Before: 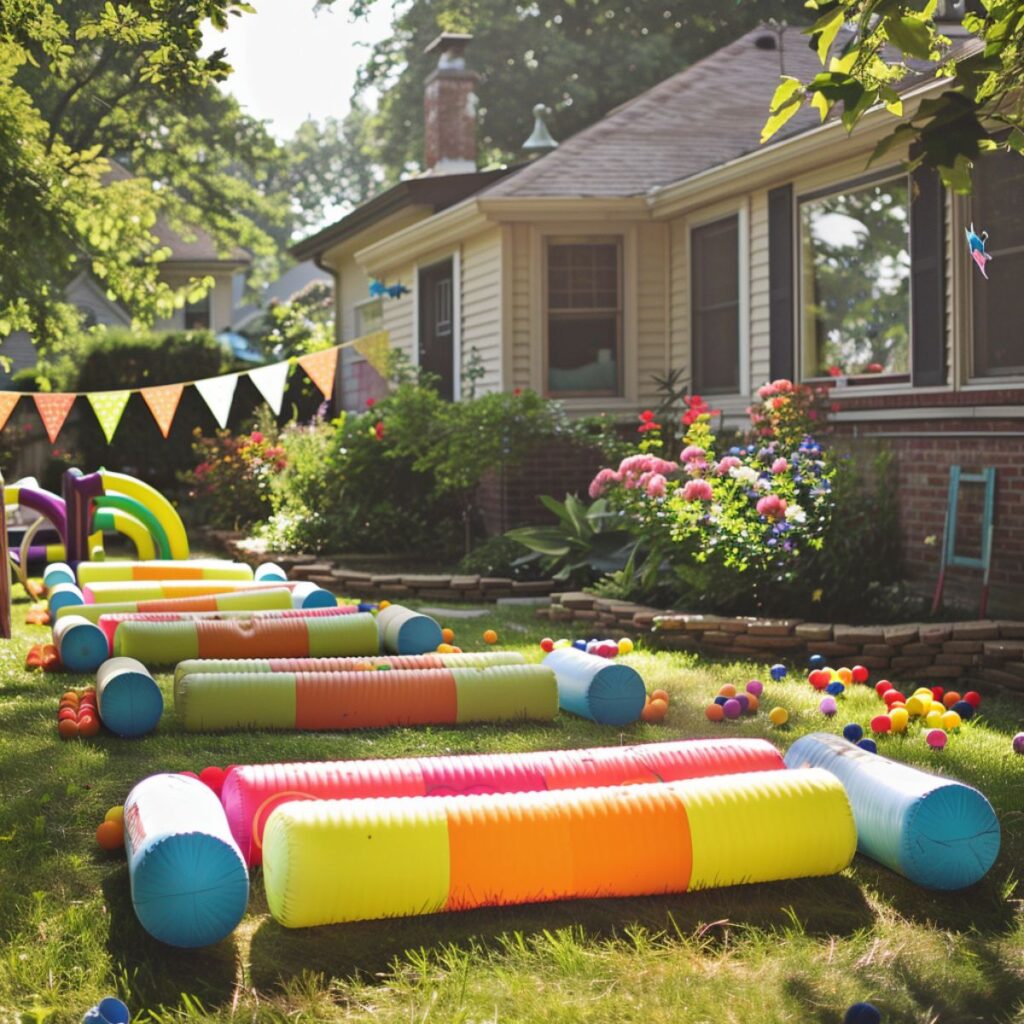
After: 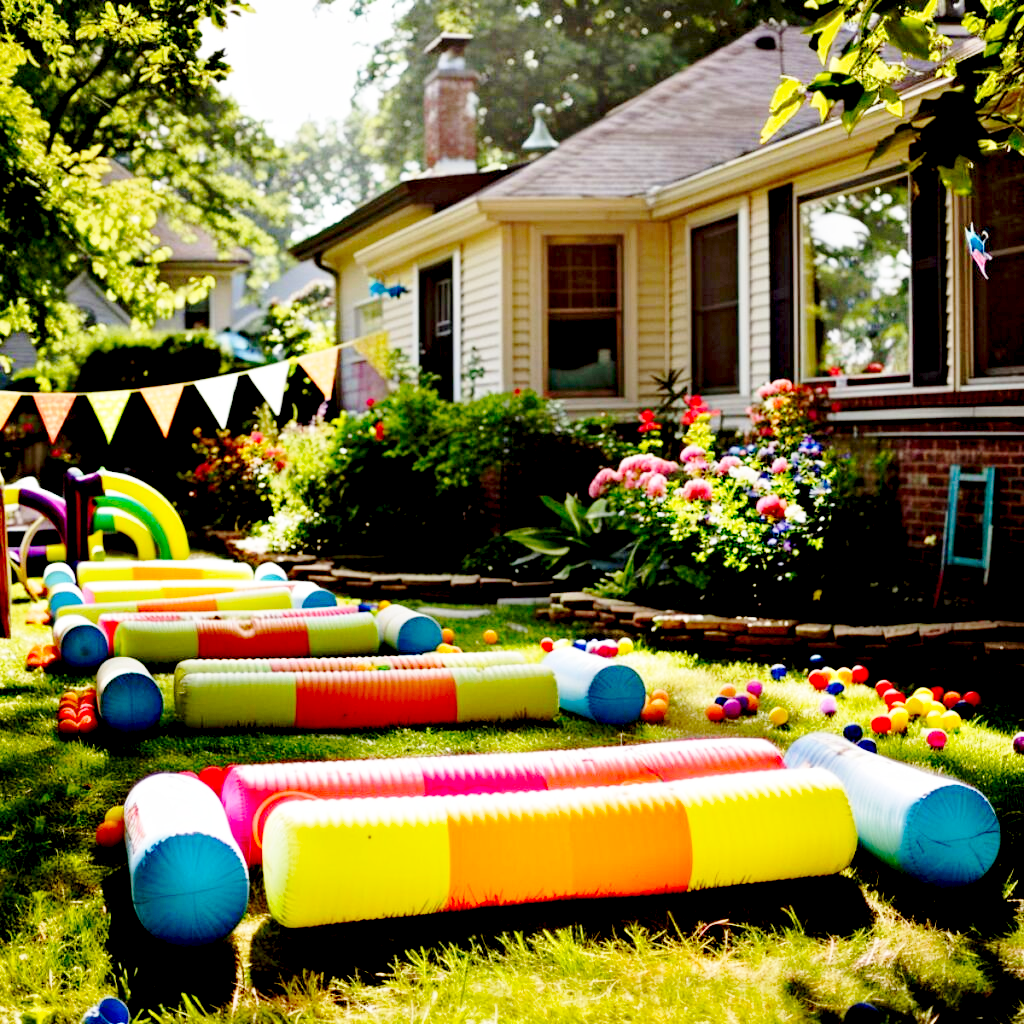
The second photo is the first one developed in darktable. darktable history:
exposure: black level correction 0.056, compensate highlight preservation false
base curve: curves: ch0 [(0, 0) (0.032, 0.037) (0.105, 0.228) (0.435, 0.76) (0.856, 0.983) (1, 1)], preserve colors none
tone equalizer: -7 EV 0.18 EV, -6 EV 0.12 EV, -5 EV 0.08 EV, -4 EV 0.04 EV, -2 EV -0.02 EV, -1 EV -0.04 EV, +0 EV -0.06 EV, luminance estimator HSV value / RGB max
